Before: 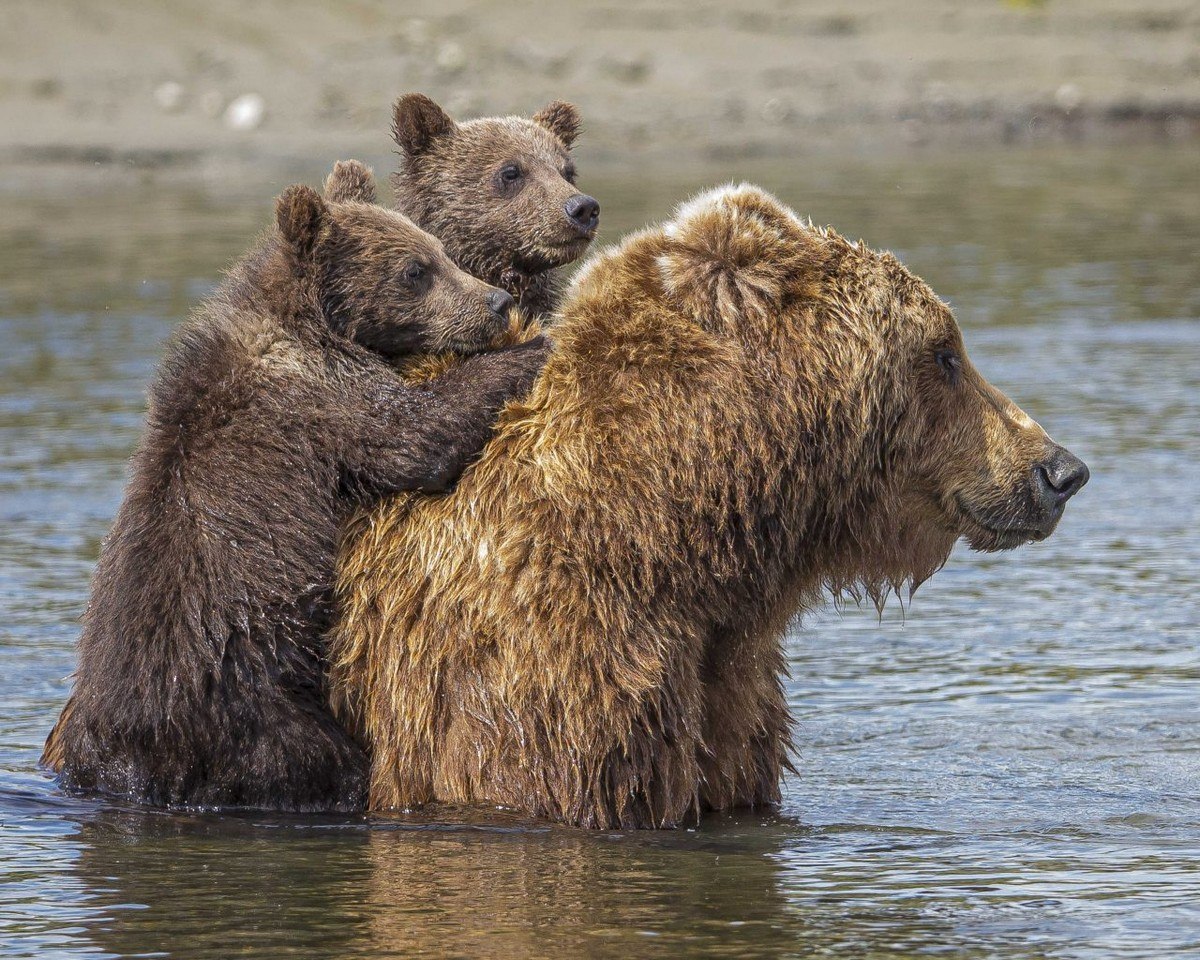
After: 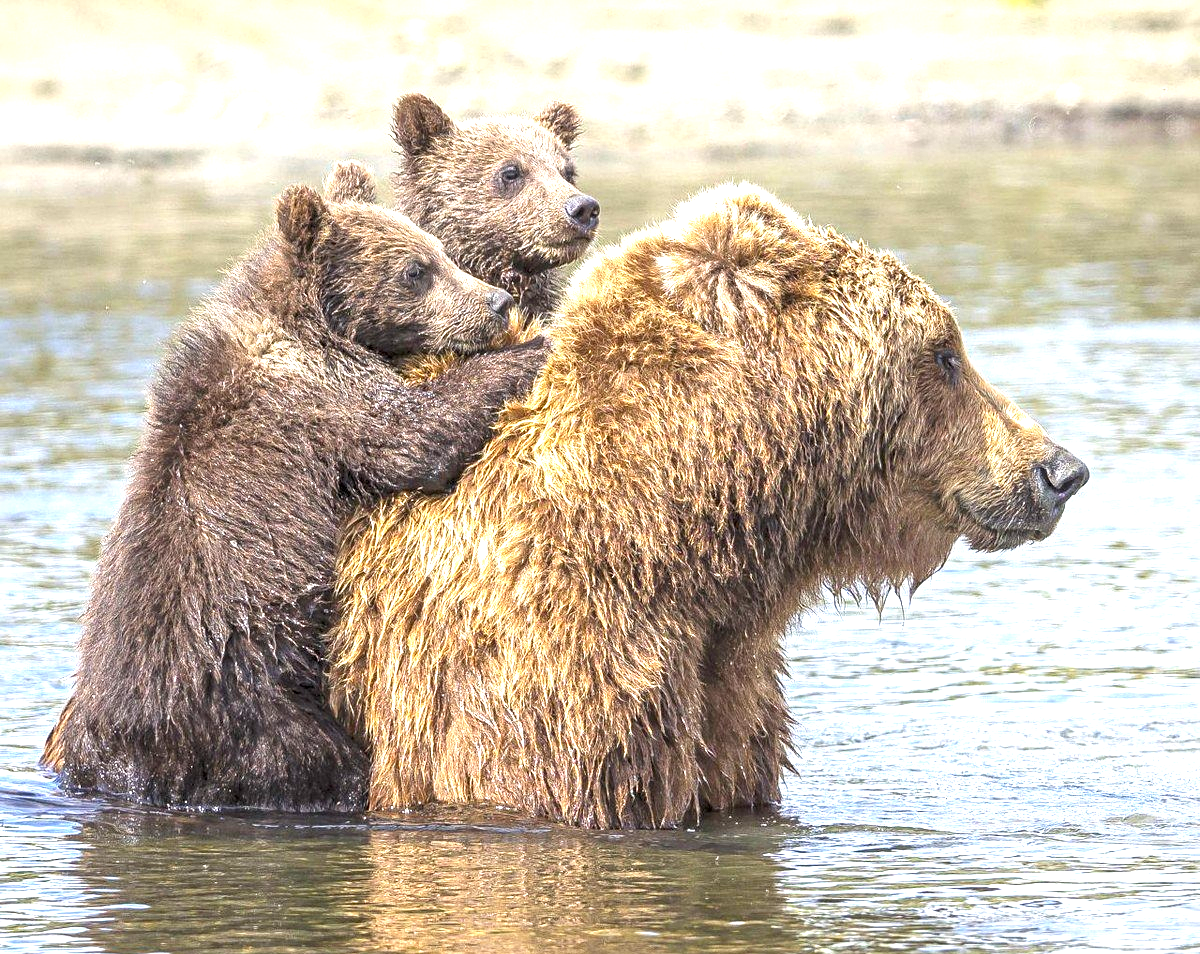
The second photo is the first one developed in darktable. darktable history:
tone equalizer: -8 EV -0.571 EV, edges refinement/feathering 500, mask exposure compensation -1.57 EV, preserve details no
sharpen: amount 0.213
exposure: black level correction 0, exposure 1.596 EV, compensate highlight preservation false
